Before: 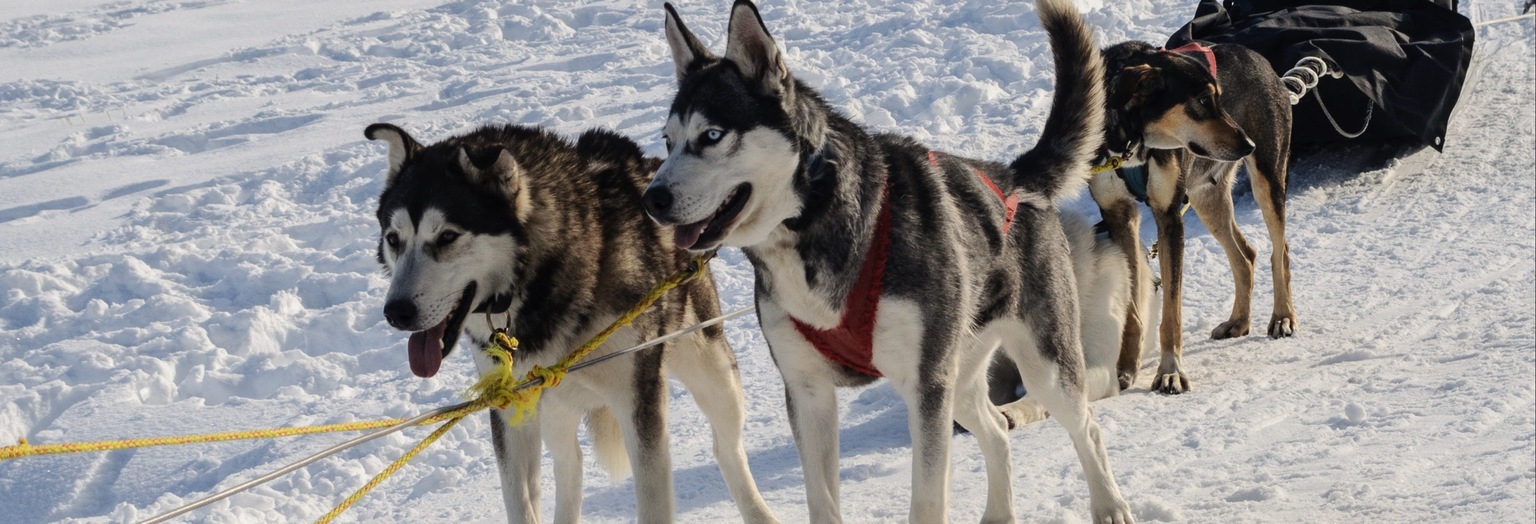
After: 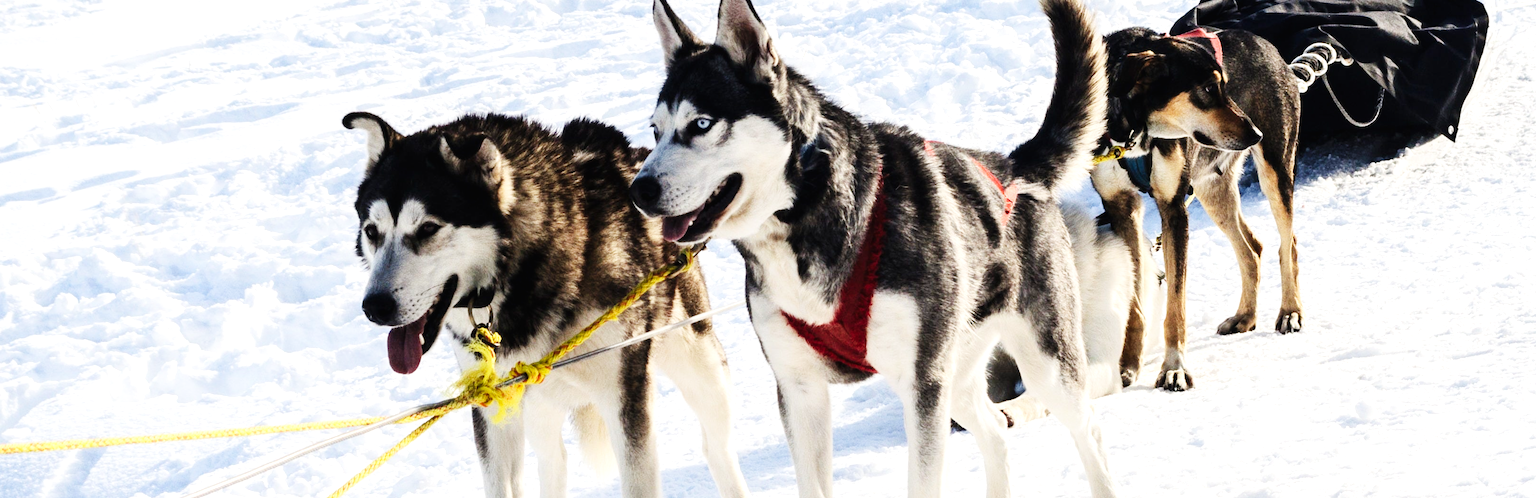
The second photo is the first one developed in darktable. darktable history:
shadows and highlights: shadows -12.74, white point adjustment 4.14, highlights 27.09
base curve: curves: ch0 [(0, 0.003) (0.001, 0.002) (0.006, 0.004) (0.02, 0.022) (0.048, 0.086) (0.094, 0.234) (0.162, 0.431) (0.258, 0.629) (0.385, 0.8) (0.548, 0.918) (0.751, 0.988) (1, 1)], preserve colors none
crop: left 2.212%, top 2.976%, right 0.976%, bottom 4.851%
